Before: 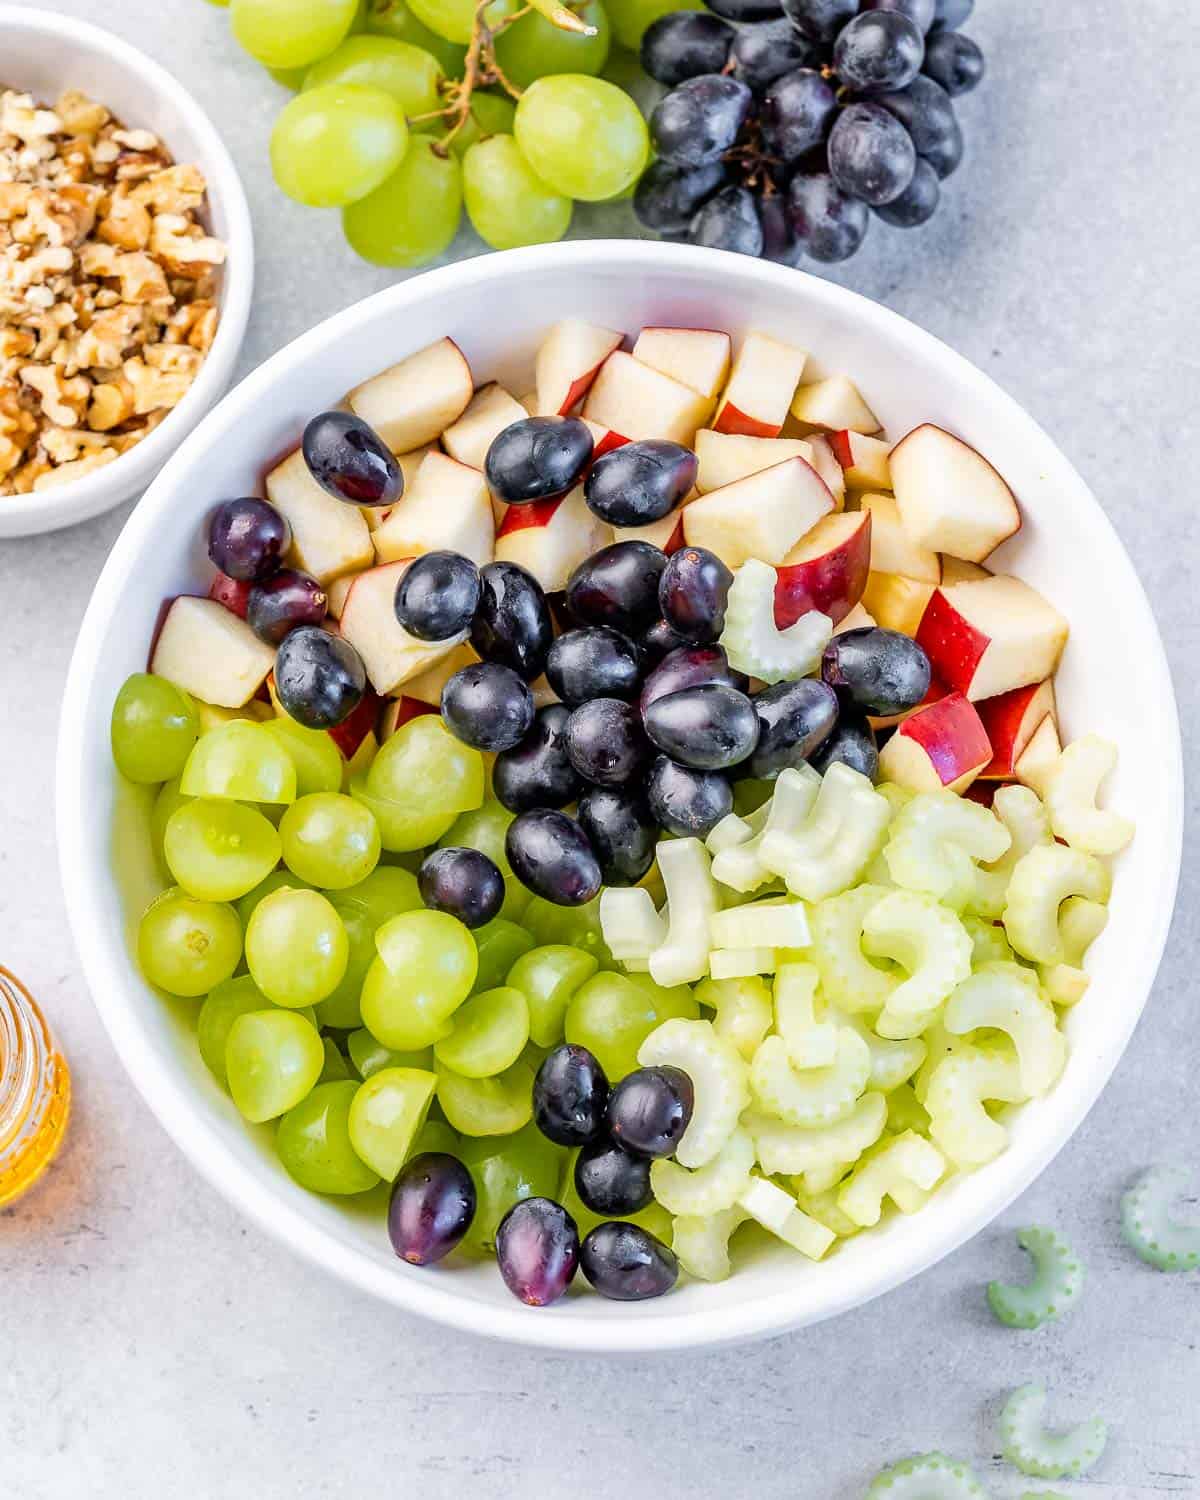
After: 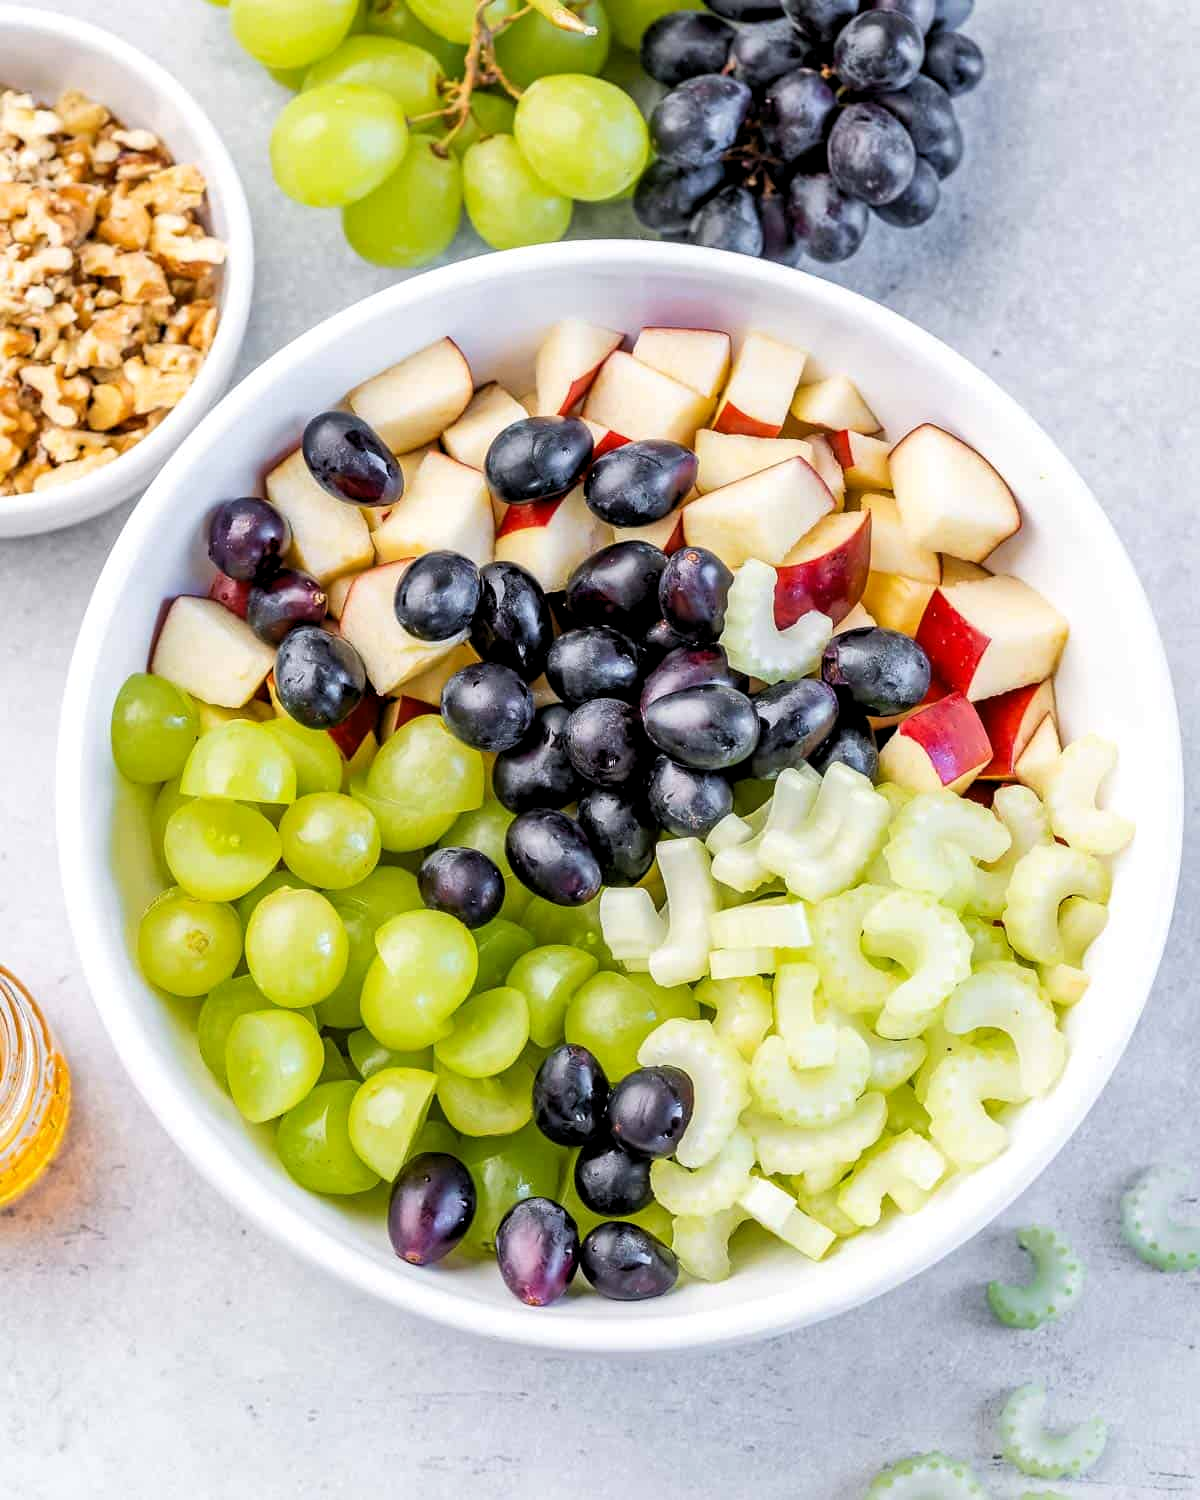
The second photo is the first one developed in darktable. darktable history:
levels: levels [0.026, 0.507, 0.987]
exposure: black level correction 0.001, compensate highlight preservation false
